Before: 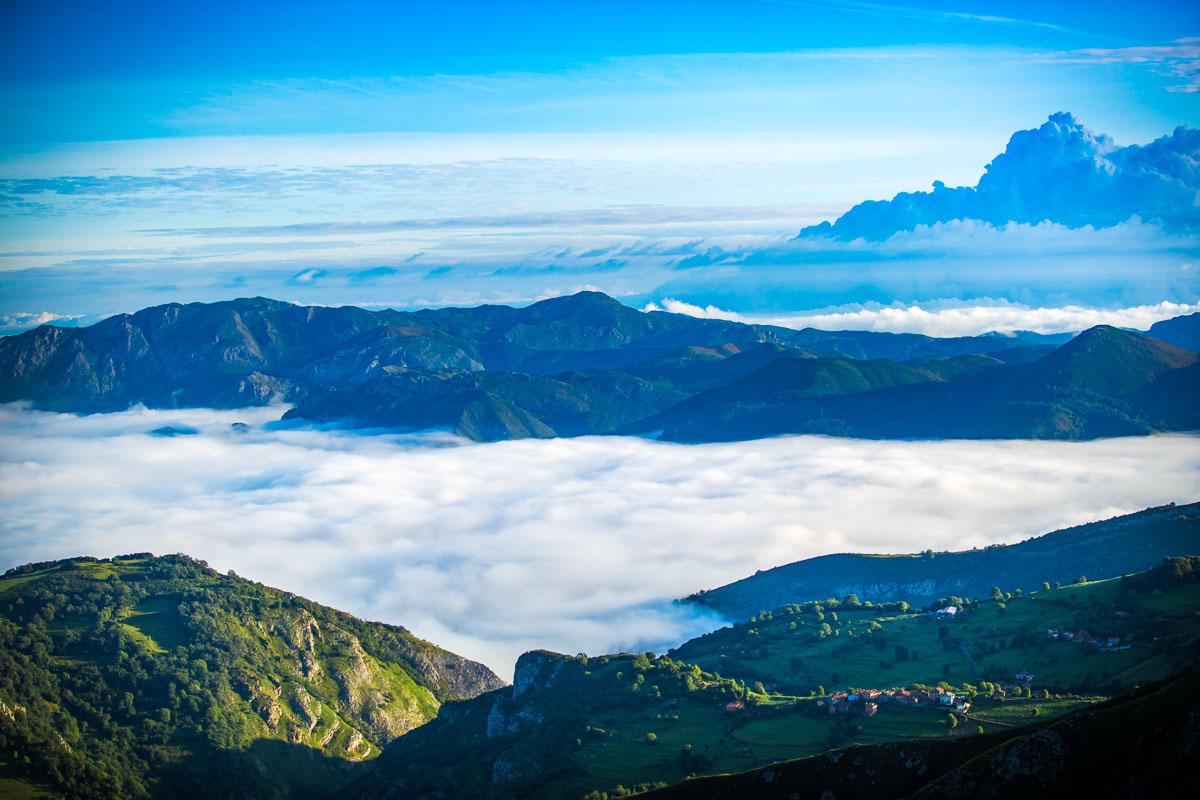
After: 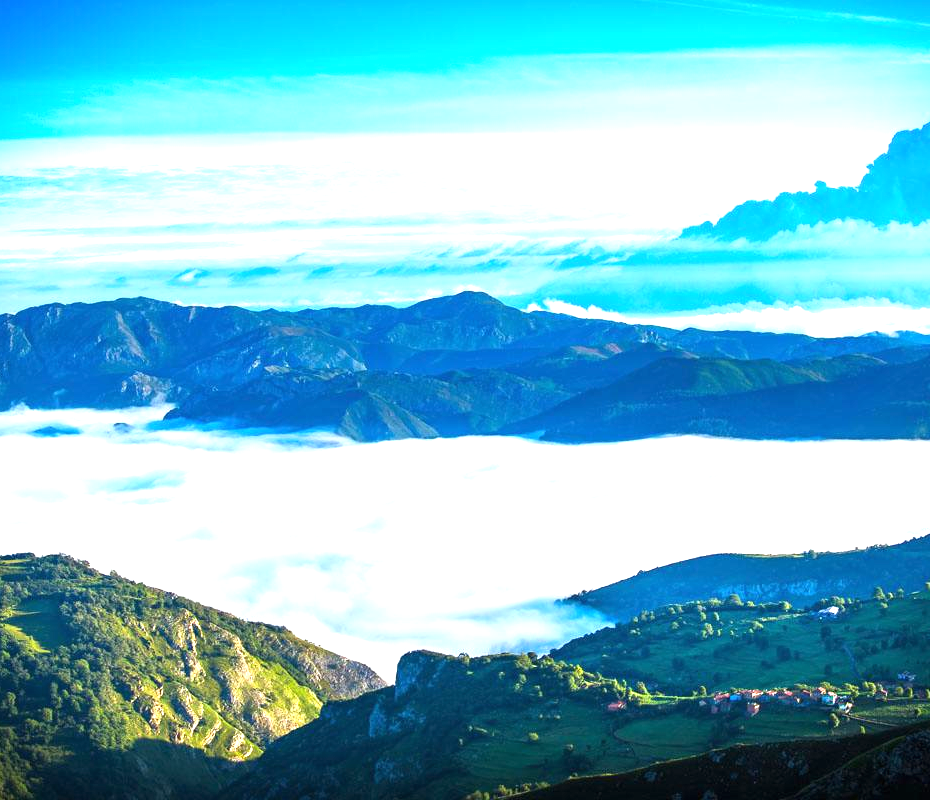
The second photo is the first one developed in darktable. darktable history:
exposure: black level correction 0, exposure 1 EV, compensate highlight preservation false
crop: left 9.876%, right 12.551%
